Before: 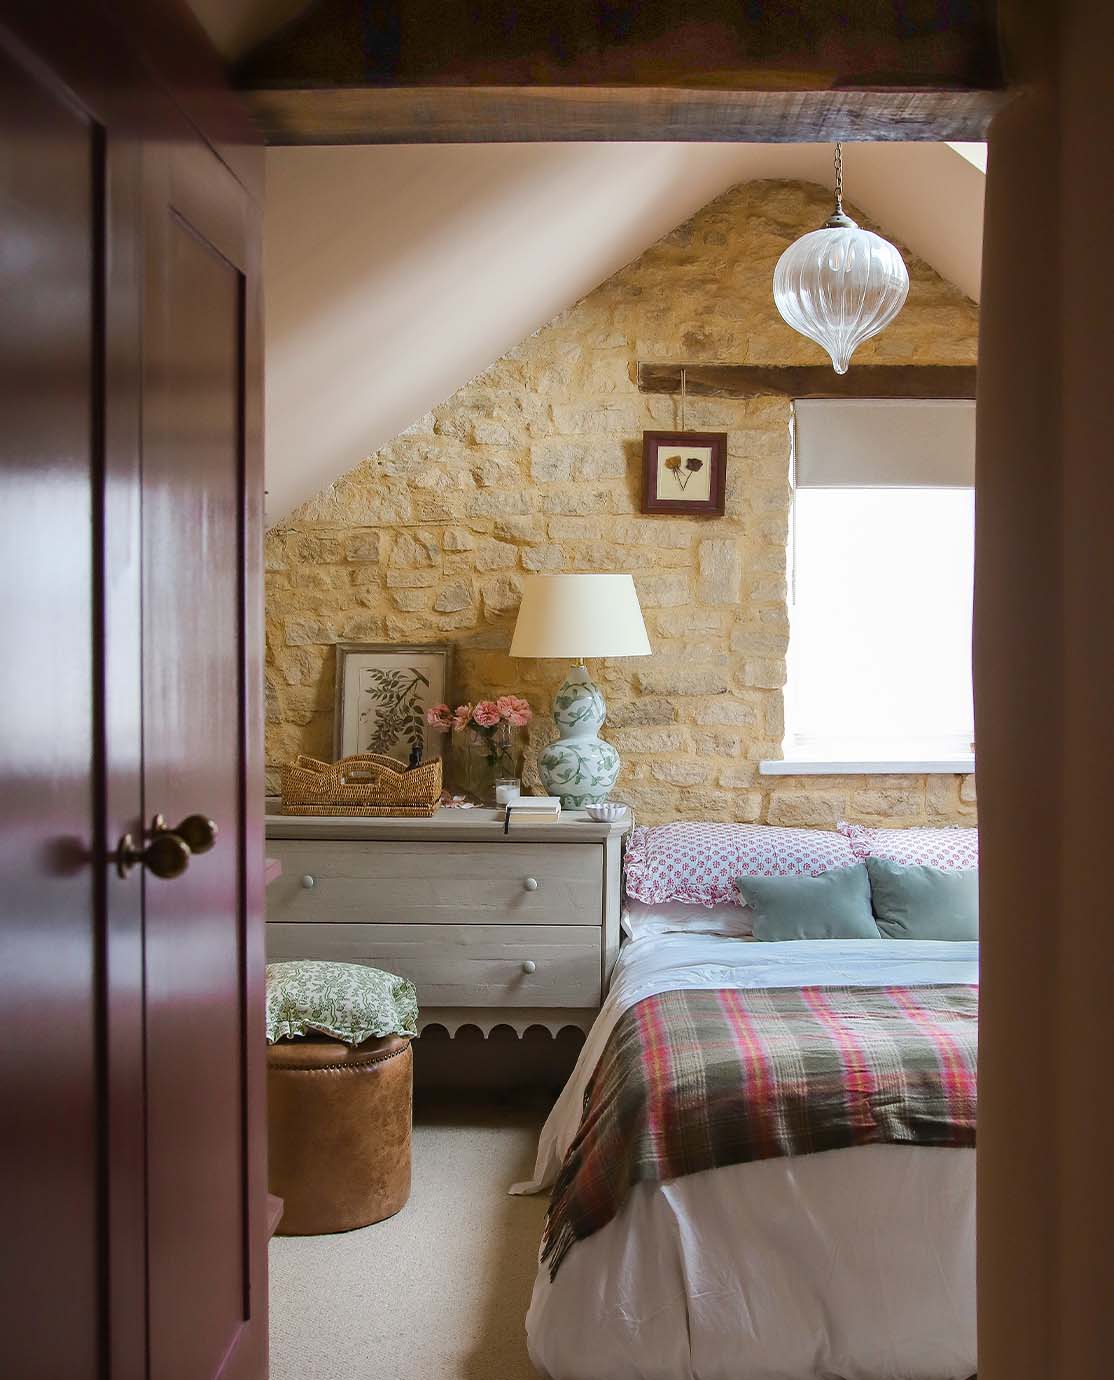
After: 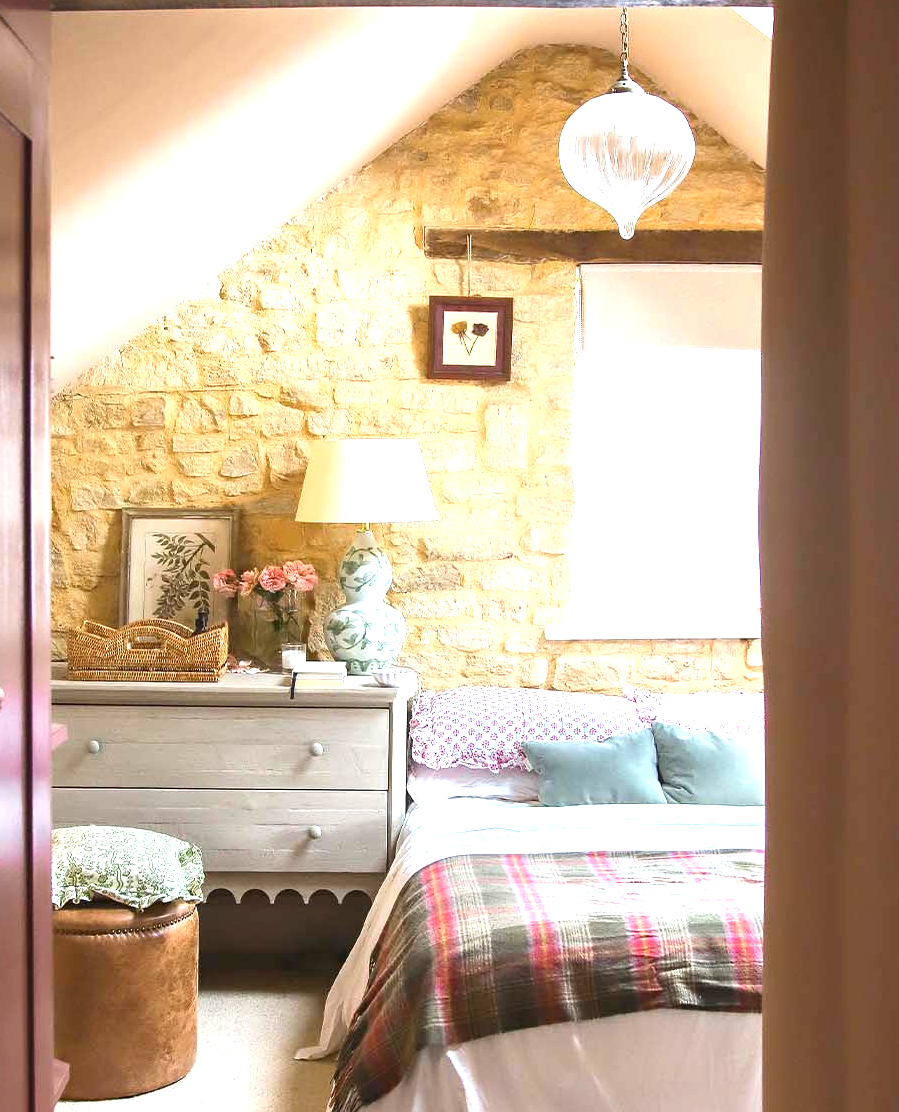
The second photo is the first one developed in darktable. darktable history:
crop: left 19.282%, top 9.845%, right 0%, bottom 9.555%
exposure: black level correction 0, exposure 1.446 EV, compensate highlight preservation false
